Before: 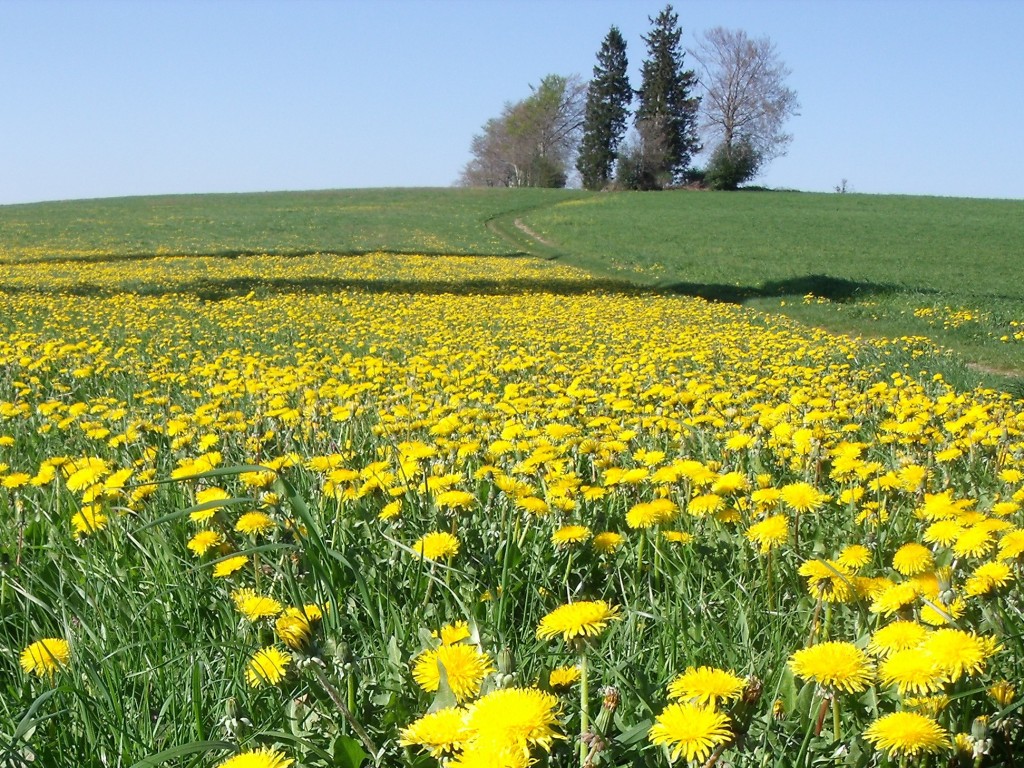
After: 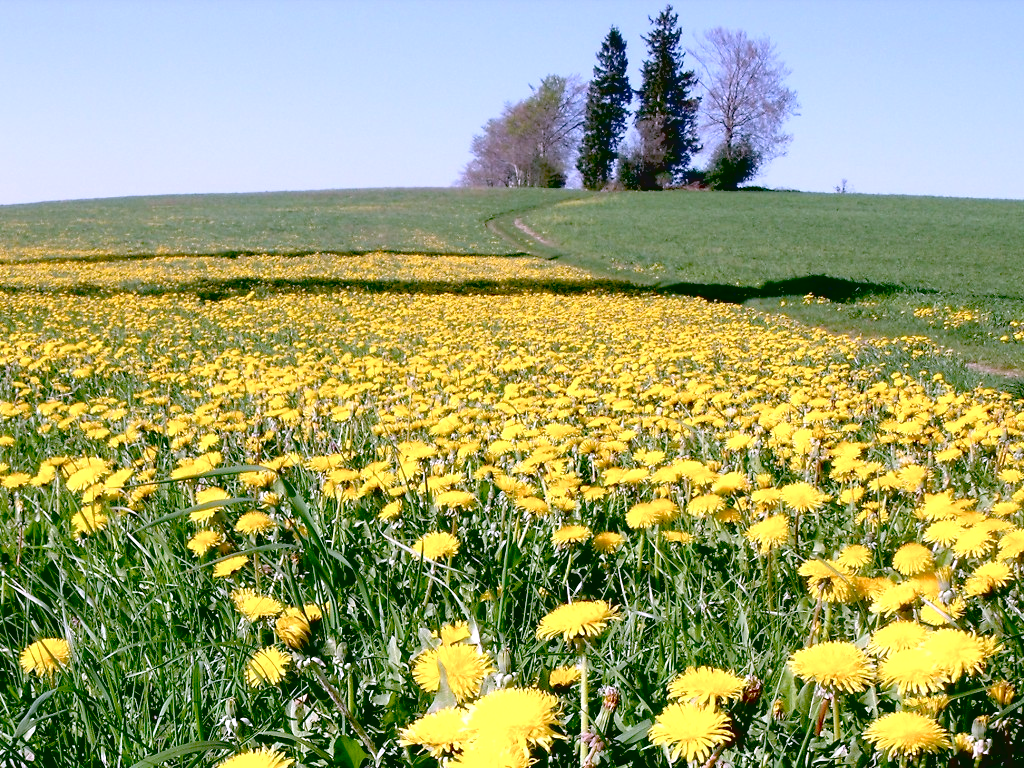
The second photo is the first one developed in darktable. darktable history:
color correction: highlights a* 15.03, highlights b* -25.07
exposure: black level correction 0.04, exposure 0.5 EV, compensate highlight preservation false
contrast brightness saturation: contrast -0.1, saturation -0.1
